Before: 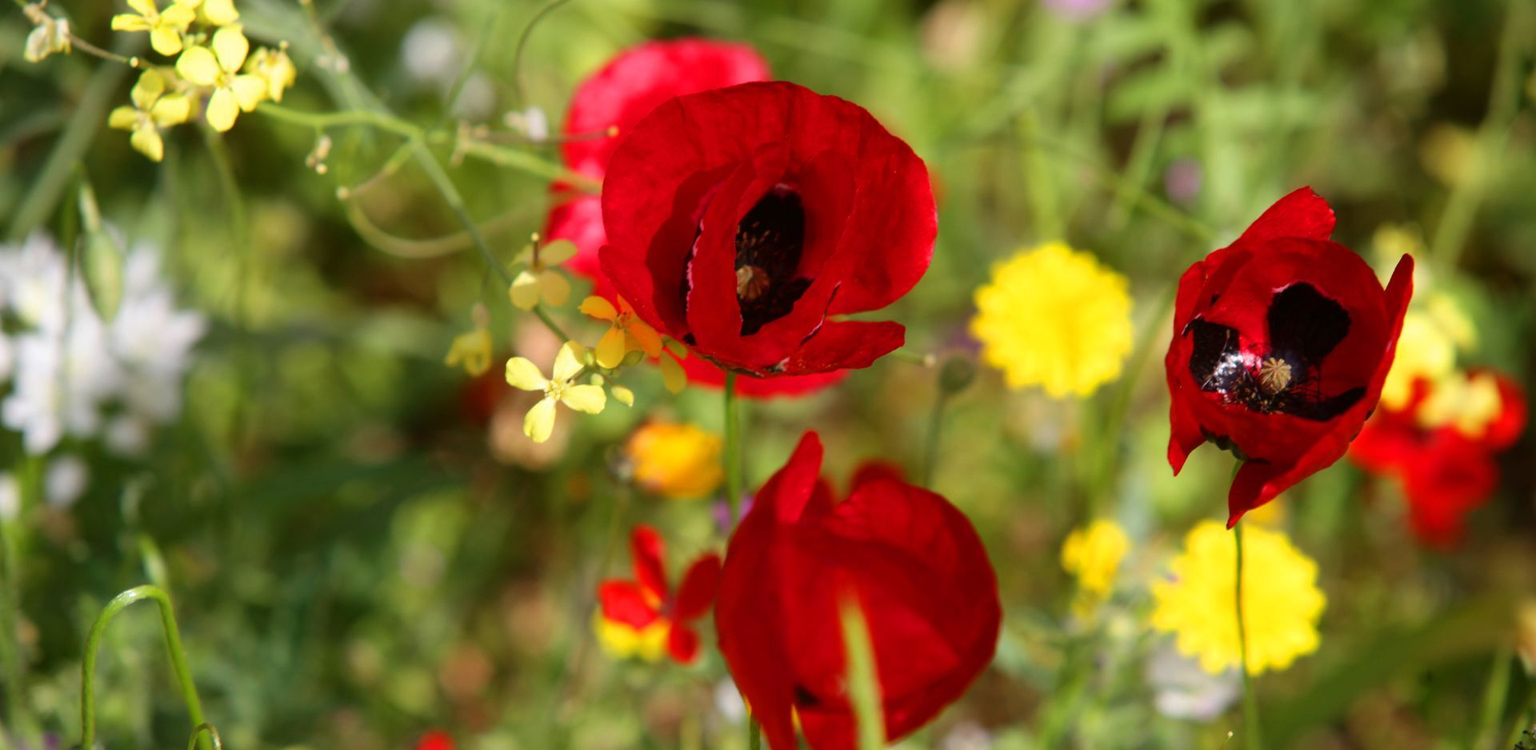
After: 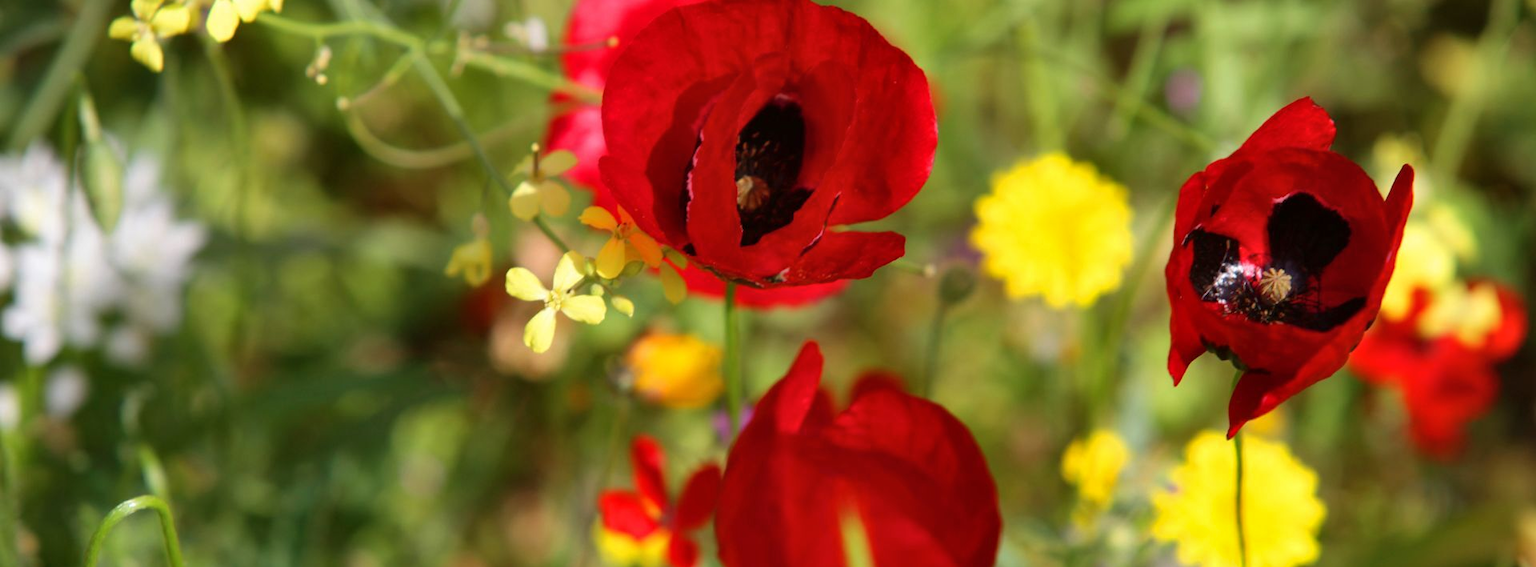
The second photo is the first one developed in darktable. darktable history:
shadows and highlights: soften with gaussian
crop and rotate: top 12.109%, bottom 12.169%
